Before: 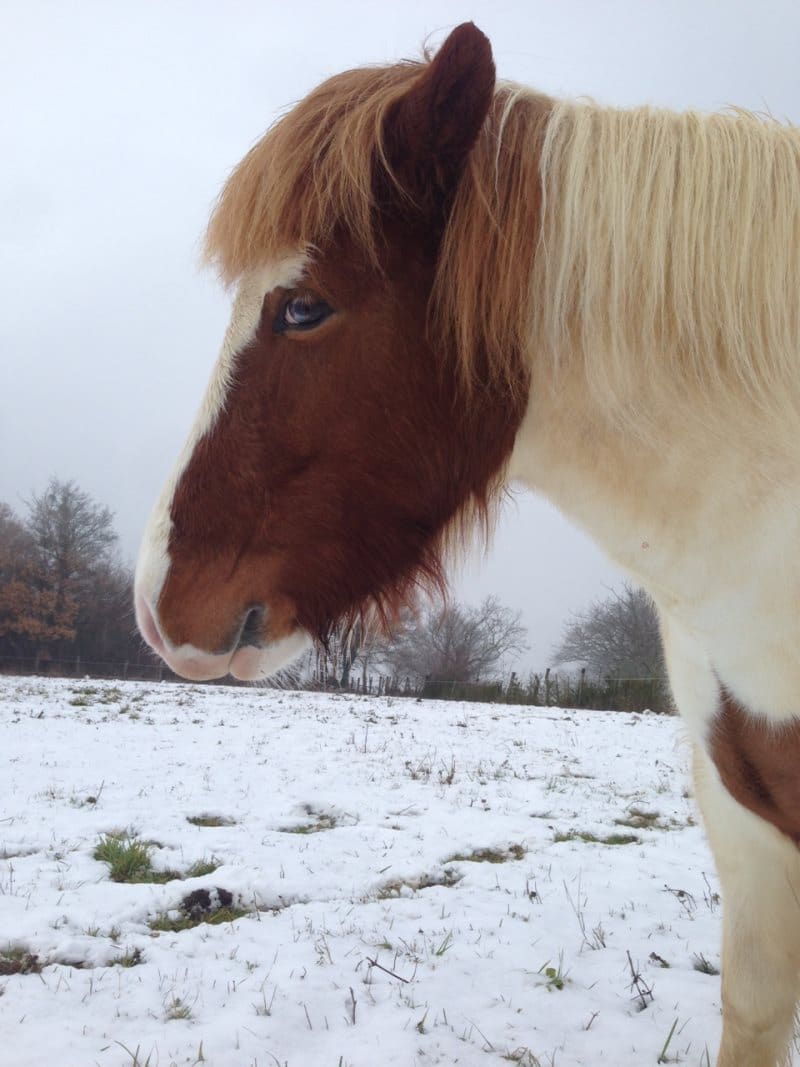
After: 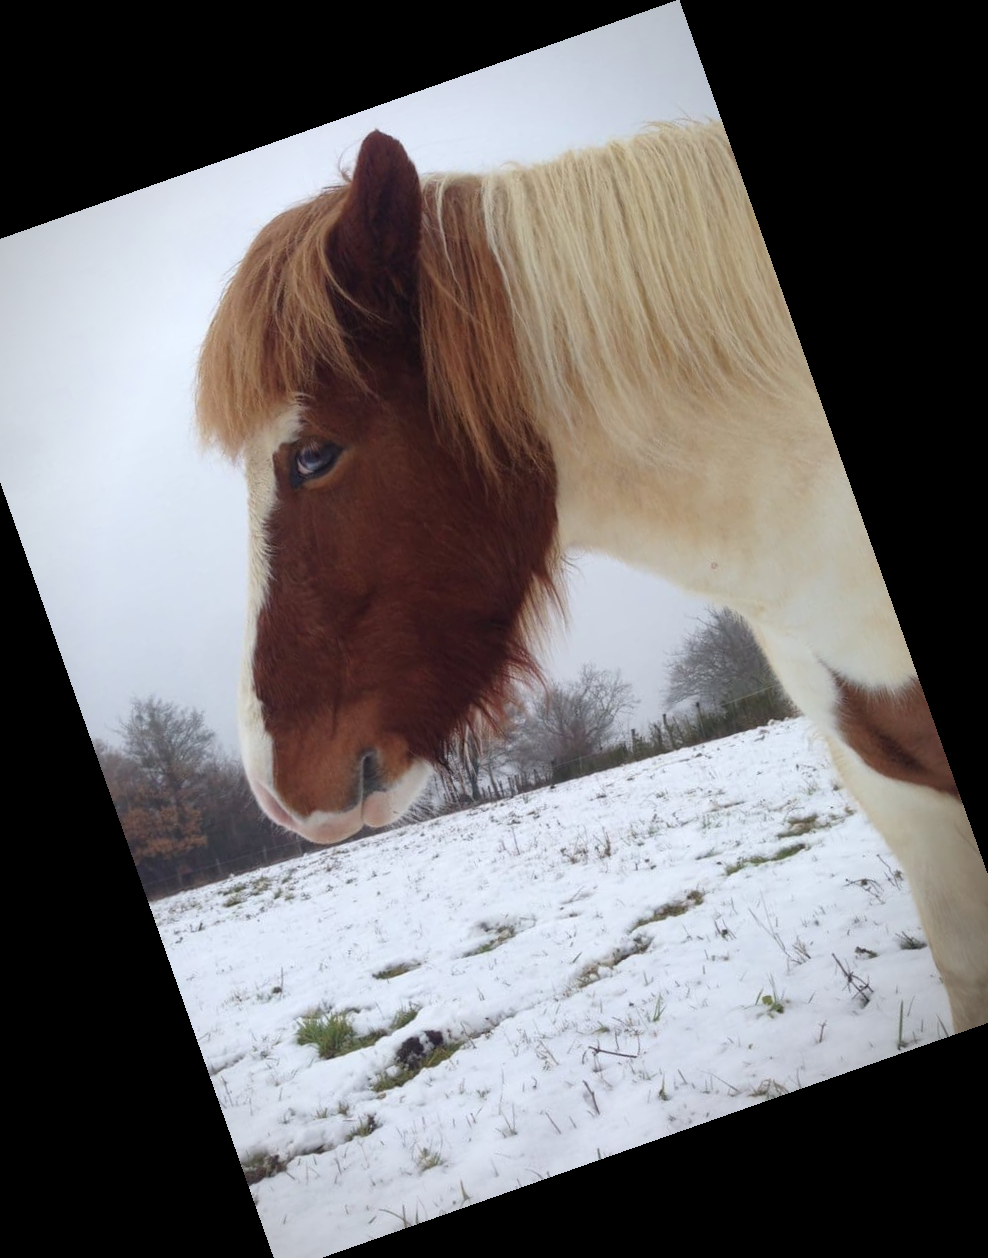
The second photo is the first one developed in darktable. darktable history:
crop and rotate: angle 19.43°, left 6.812%, right 4.125%, bottom 1.087%
vignetting: automatic ratio true
